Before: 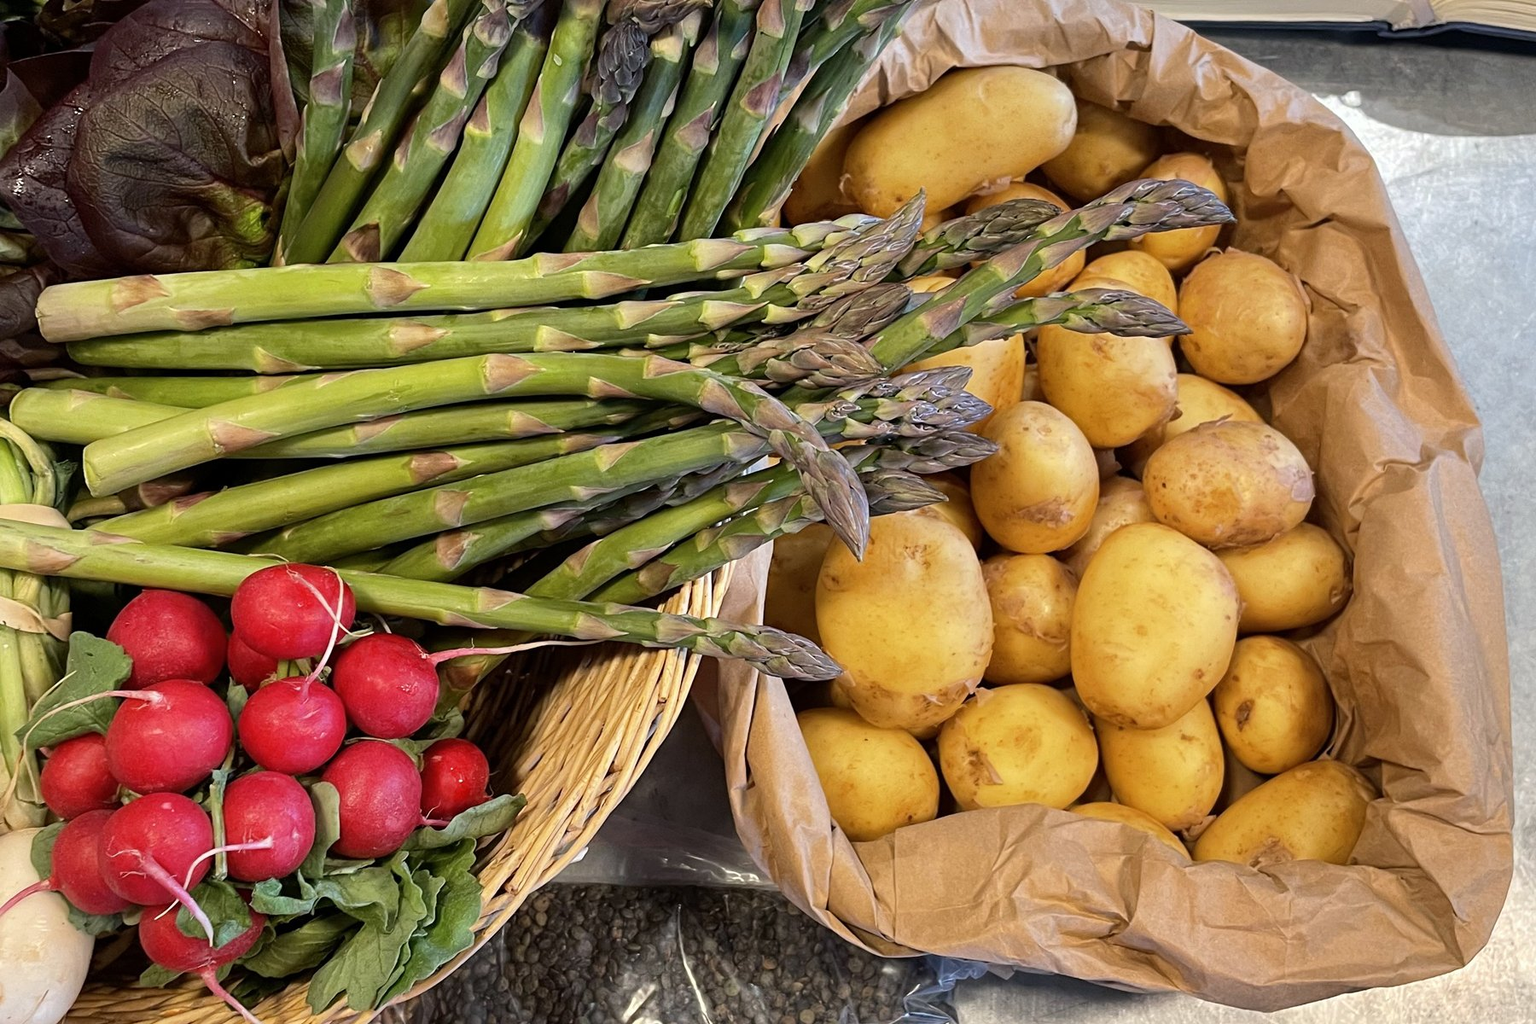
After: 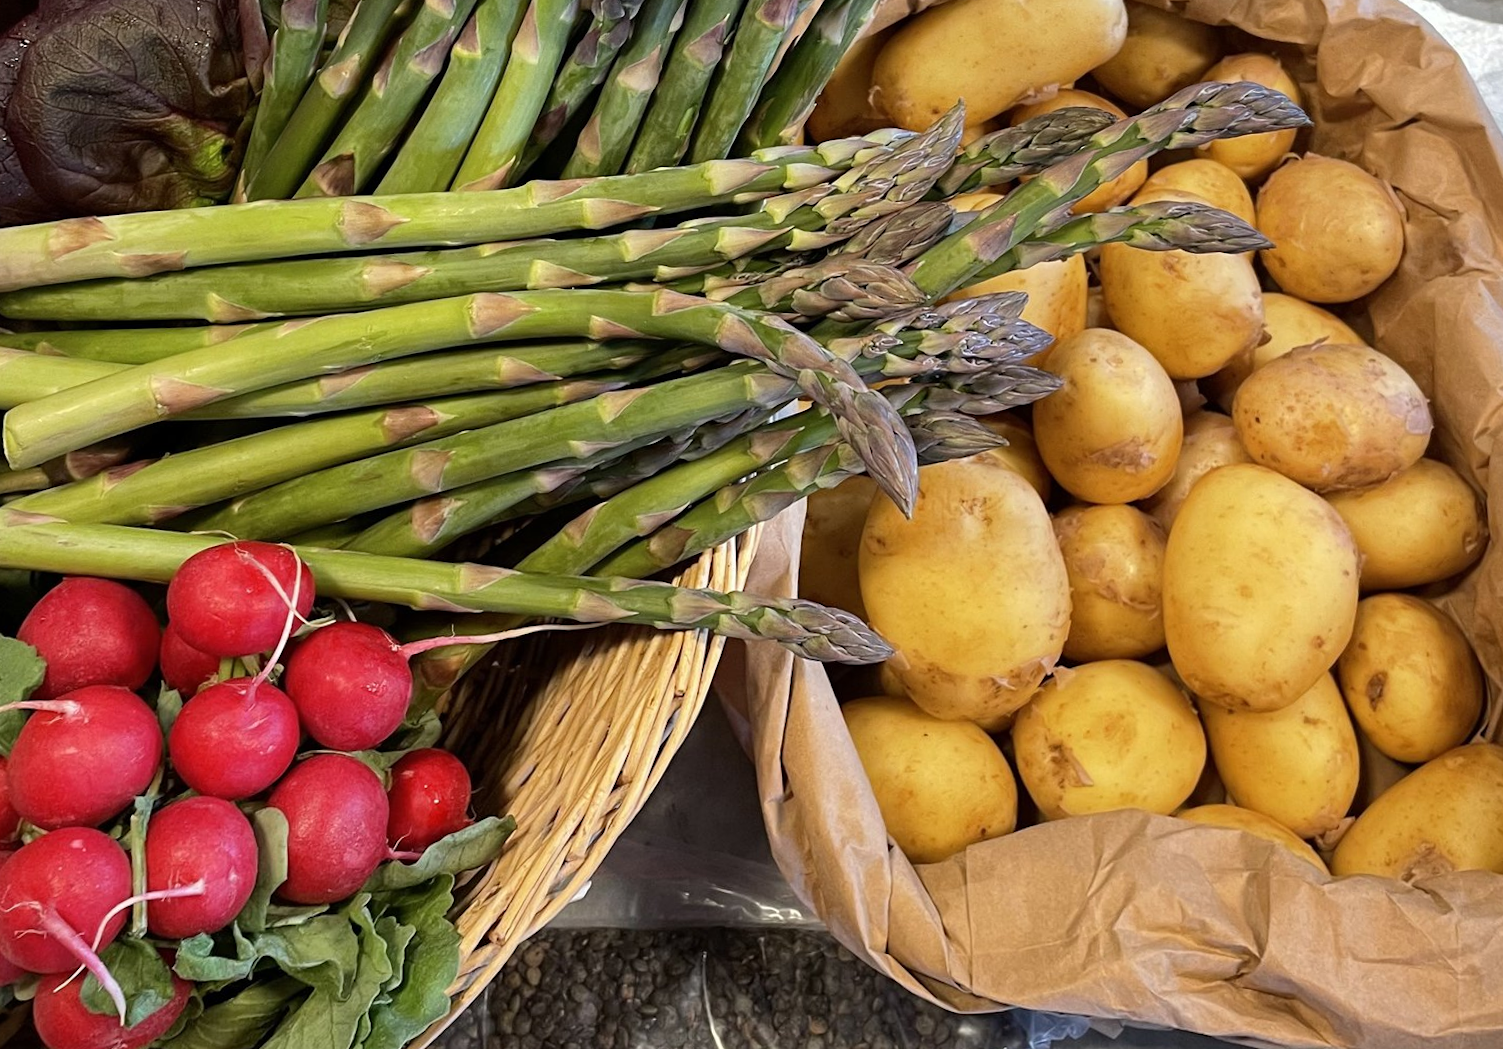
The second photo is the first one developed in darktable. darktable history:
crop: left 3.305%, top 6.436%, right 6.389%, bottom 3.258%
rotate and perspective: rotation -1.68°, lens shift (vertical) -0.146, crop left 0.049, crop right 0.912, crop top 0.032, crop bottom 0.96
